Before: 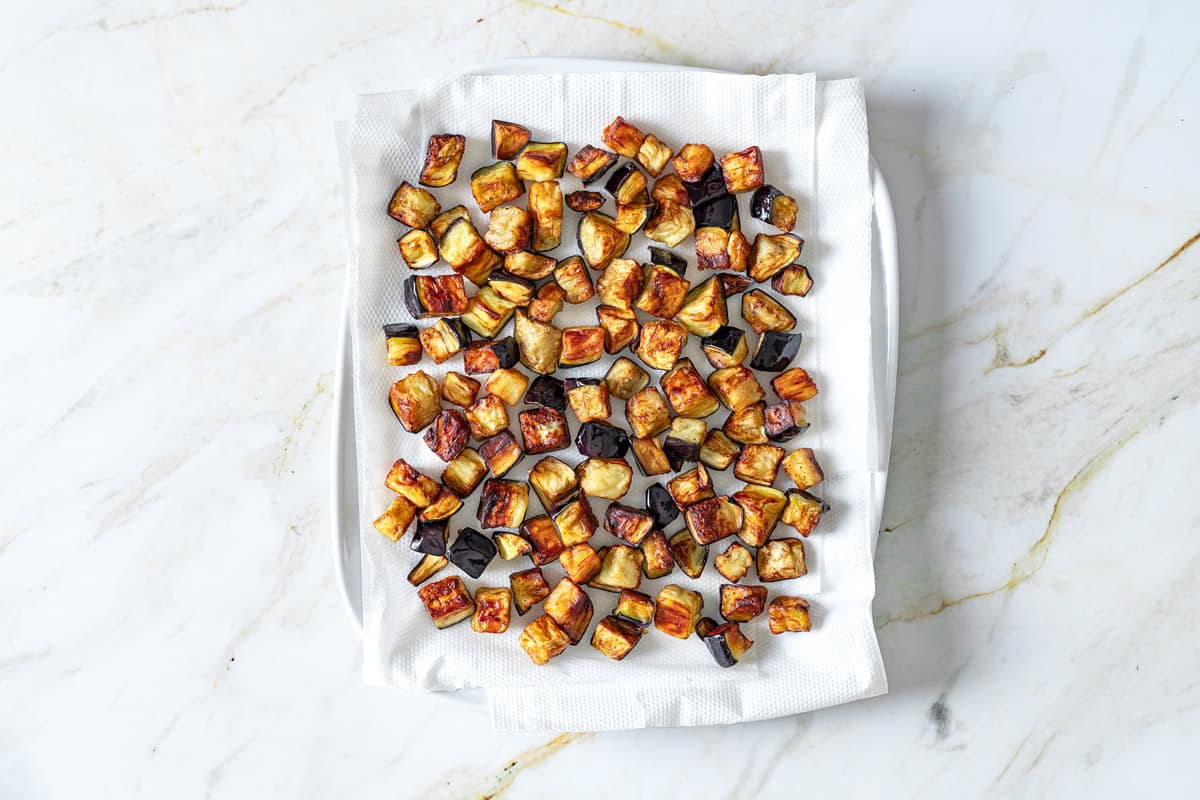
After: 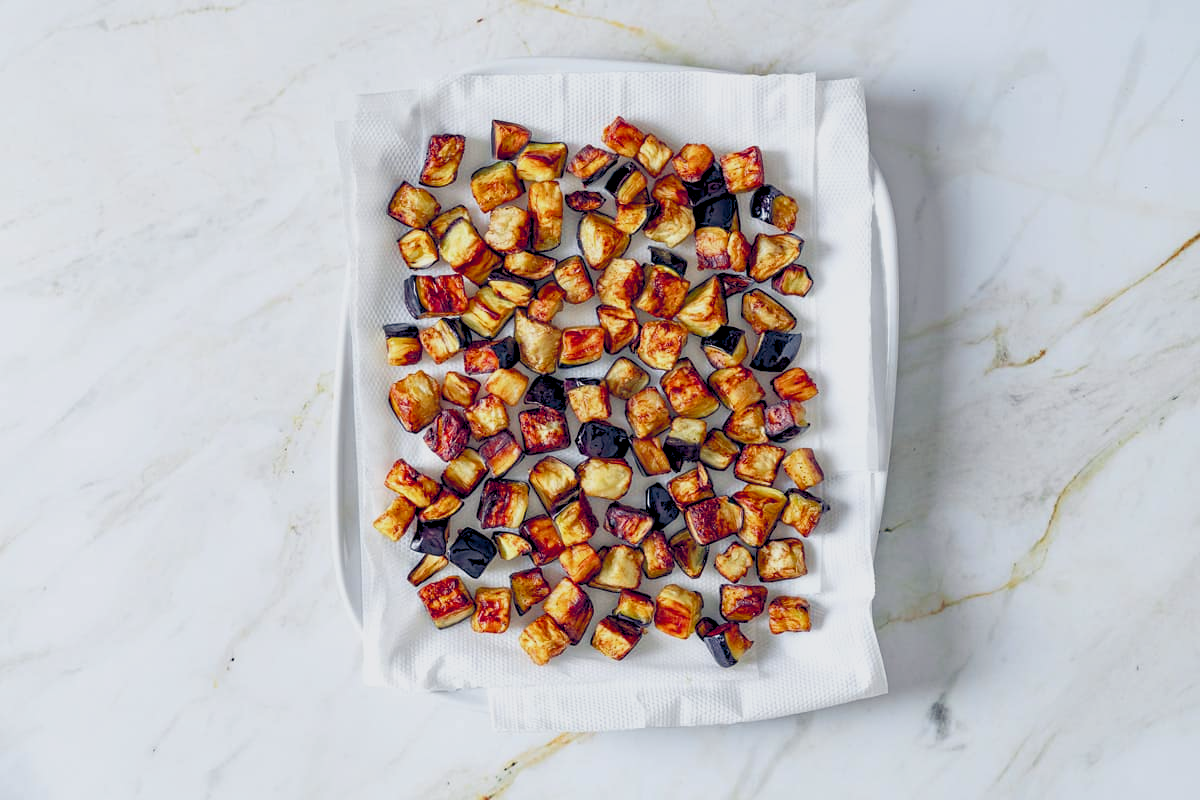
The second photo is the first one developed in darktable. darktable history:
exposure: black level correction 0.002, exposure -0.108 EV, compensate exposure bias true, compensate highlight preservation false
levels: levels [0.026, 0.507, 0.987]
color balance rgb: global offset › chroma 0.256%, global offset › hue 257.36°, perceptual saturation grading › global saturation 20%, perceptual saturation grading › highlights -24.908%, perceptual saturation grading › shadows 50.44%, contrast -10.369%
